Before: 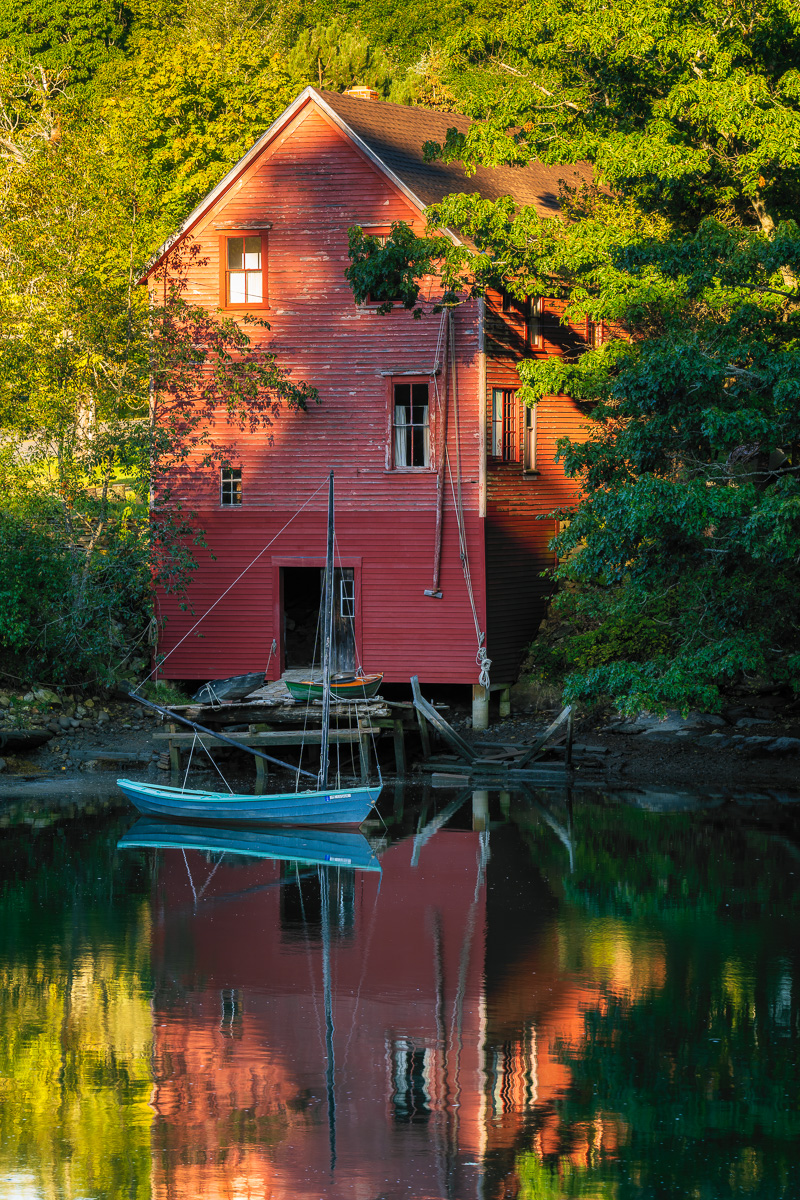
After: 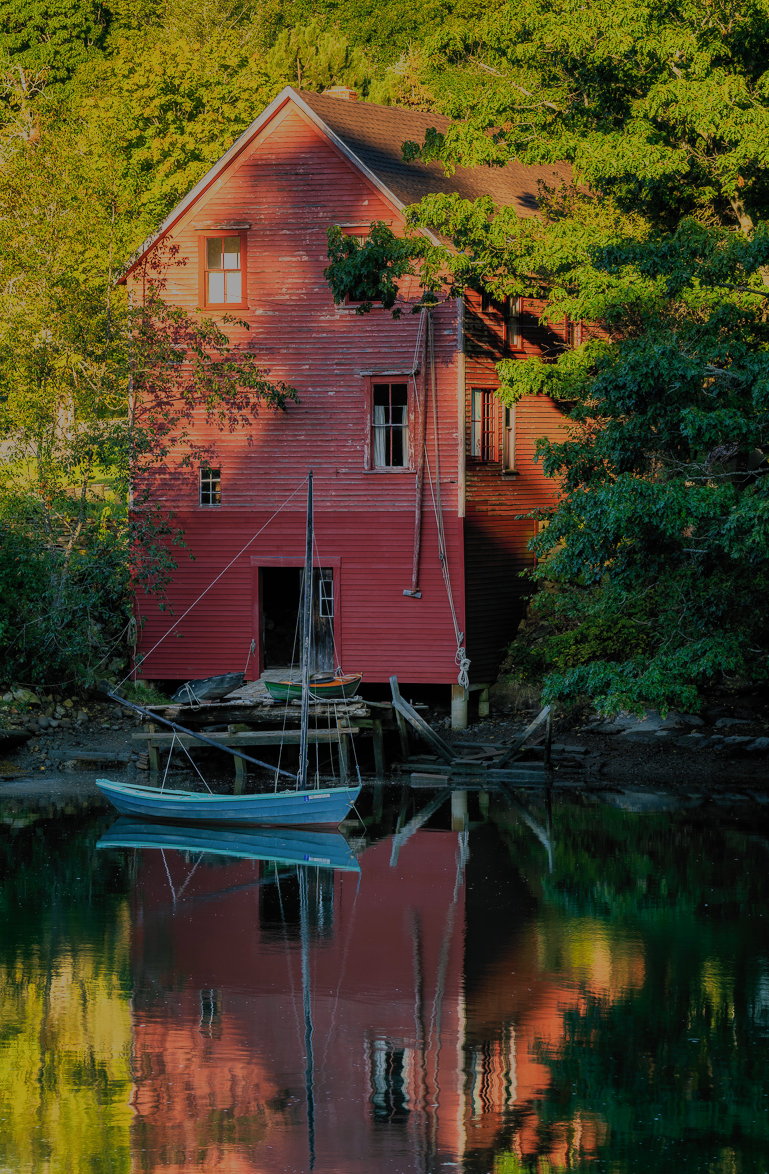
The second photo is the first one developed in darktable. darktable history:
exposure: exposure -0.489 EV, compensate highlight preservation false
filmic rgb: black relative exposure -13.11 EV, white relative exposure 4.04 EV, target white luminance 85.142%, hardness 6.31, latitude 41.4%, contrast 0.868, shadows ↔ highlights balance 9.27%
crop and rotate: left 2.655%, right 1.172%, bottom 2.126%
